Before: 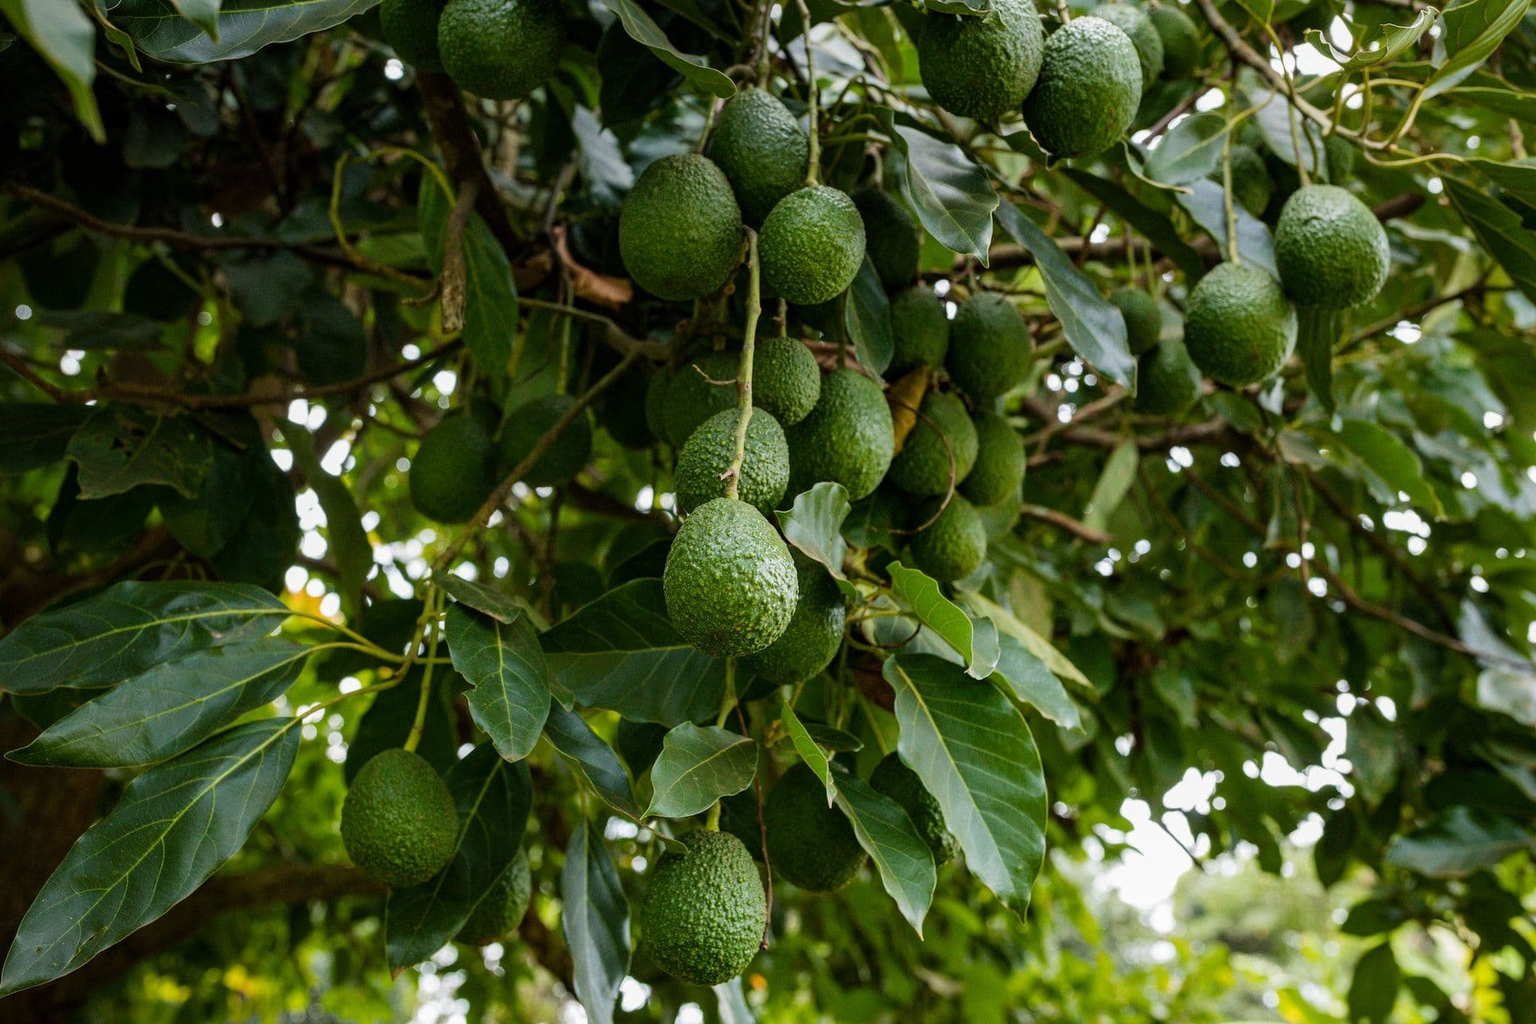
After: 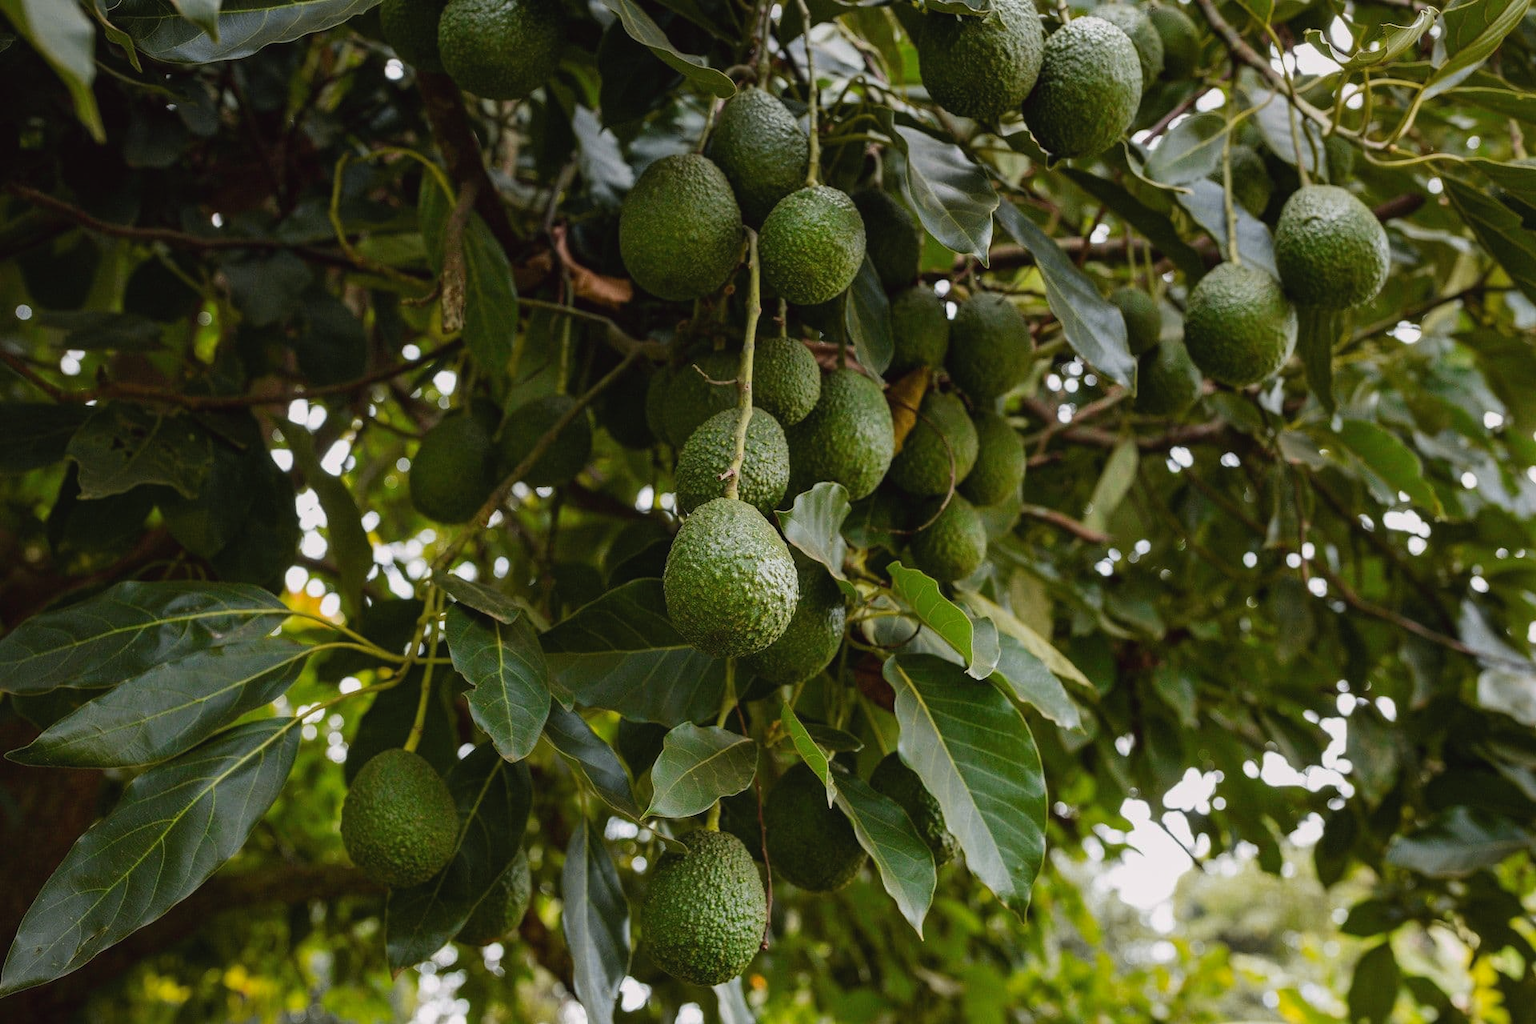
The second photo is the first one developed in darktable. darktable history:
tone curve: curves: ch0 [(0, 0.029) (0.253, 0.237) (1, 0.945)]; ch1 [(0, 0) (0.401, 0.42) (0.442, 0.47) (0.492, 0.498) (0.511, 0.523) (0.557, 0.565) (0.66, 0.683) (1, 1)]; ch2 [(0, 0) (0.394, 0.413) (0.5, 0.5) (0.578, 0.568) (1, 1)], color space Lab, independent channels, preserve colors none
